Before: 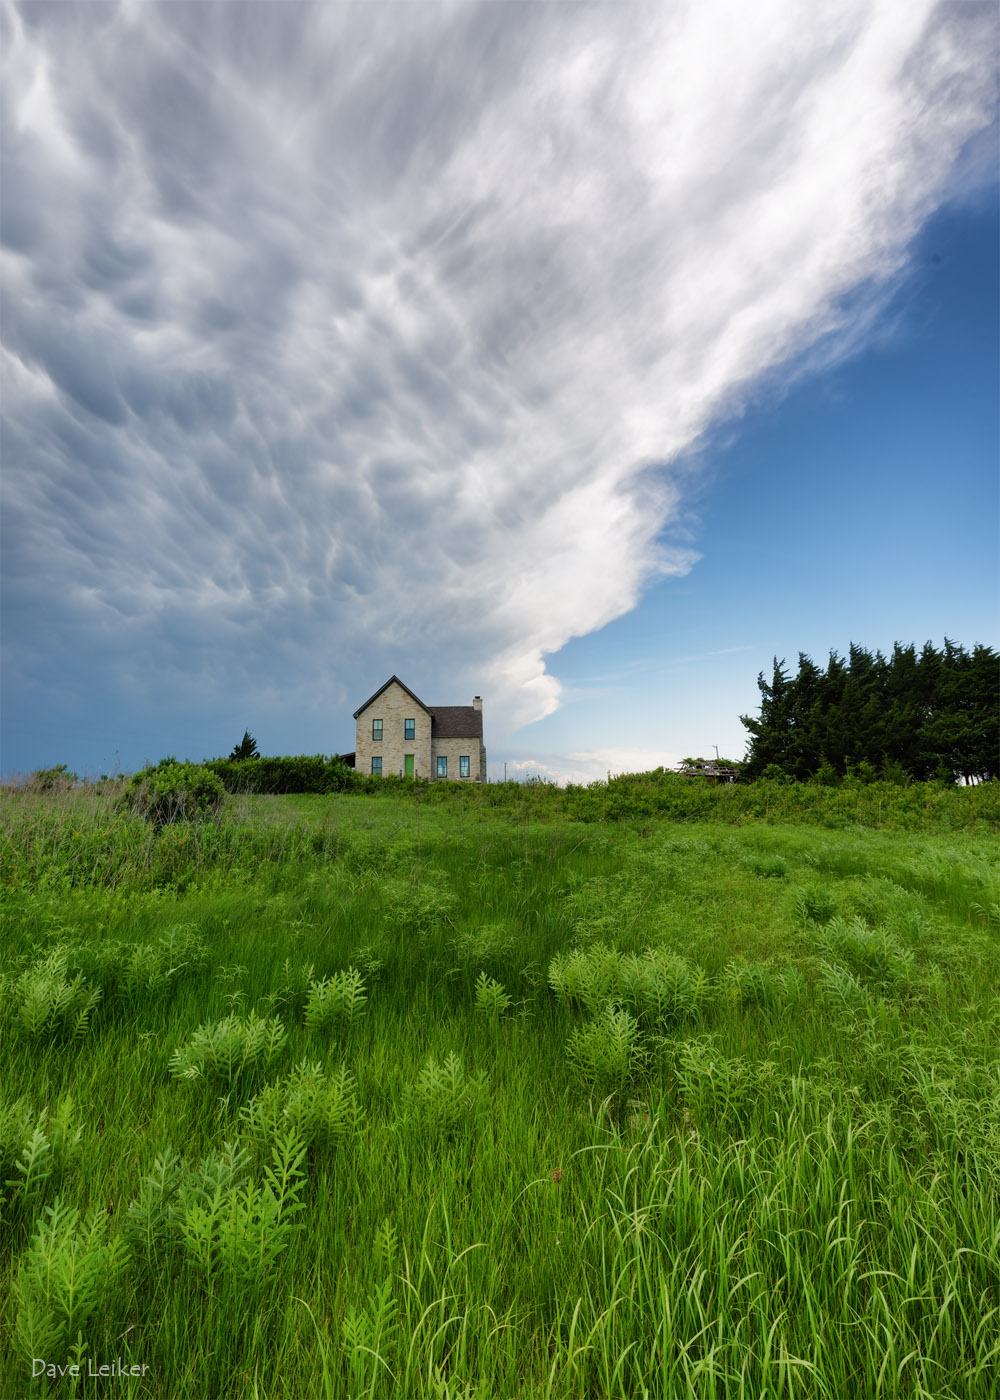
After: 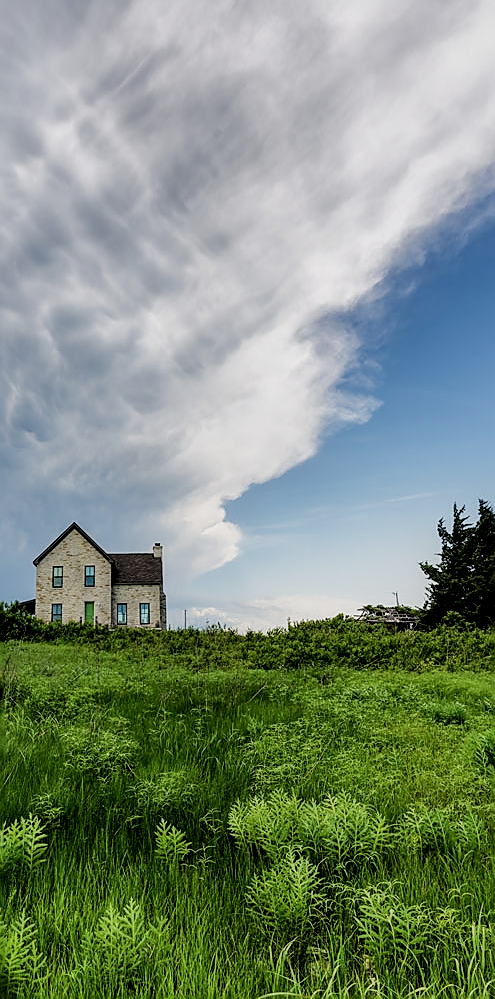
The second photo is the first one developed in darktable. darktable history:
shadows and highlights: shadows -20, white point adjustment -2, highlights -35
crop: left 32.075%, top 10.976%, right 18.355%, bottom 17.596%
filmic rgb: hardness 4.17
tone equalizer: -8 EV -0.417 EV, -7 EV -0.389 EV, -6 EV -0.333 EV, -5 EV -0.222 EV, -3 EV 0.222 EV, -2 EV 0.333 EV, -1 EV 0.389 EV, +0 EV 0.417 EV, edges refinement/feathering 500, mask exposure compensation -1.57 EV, preserve details no
sharpen: radius 1.4, amount 1.25, threshold 0.7
local contrast: highlights 59%, detail 145%
